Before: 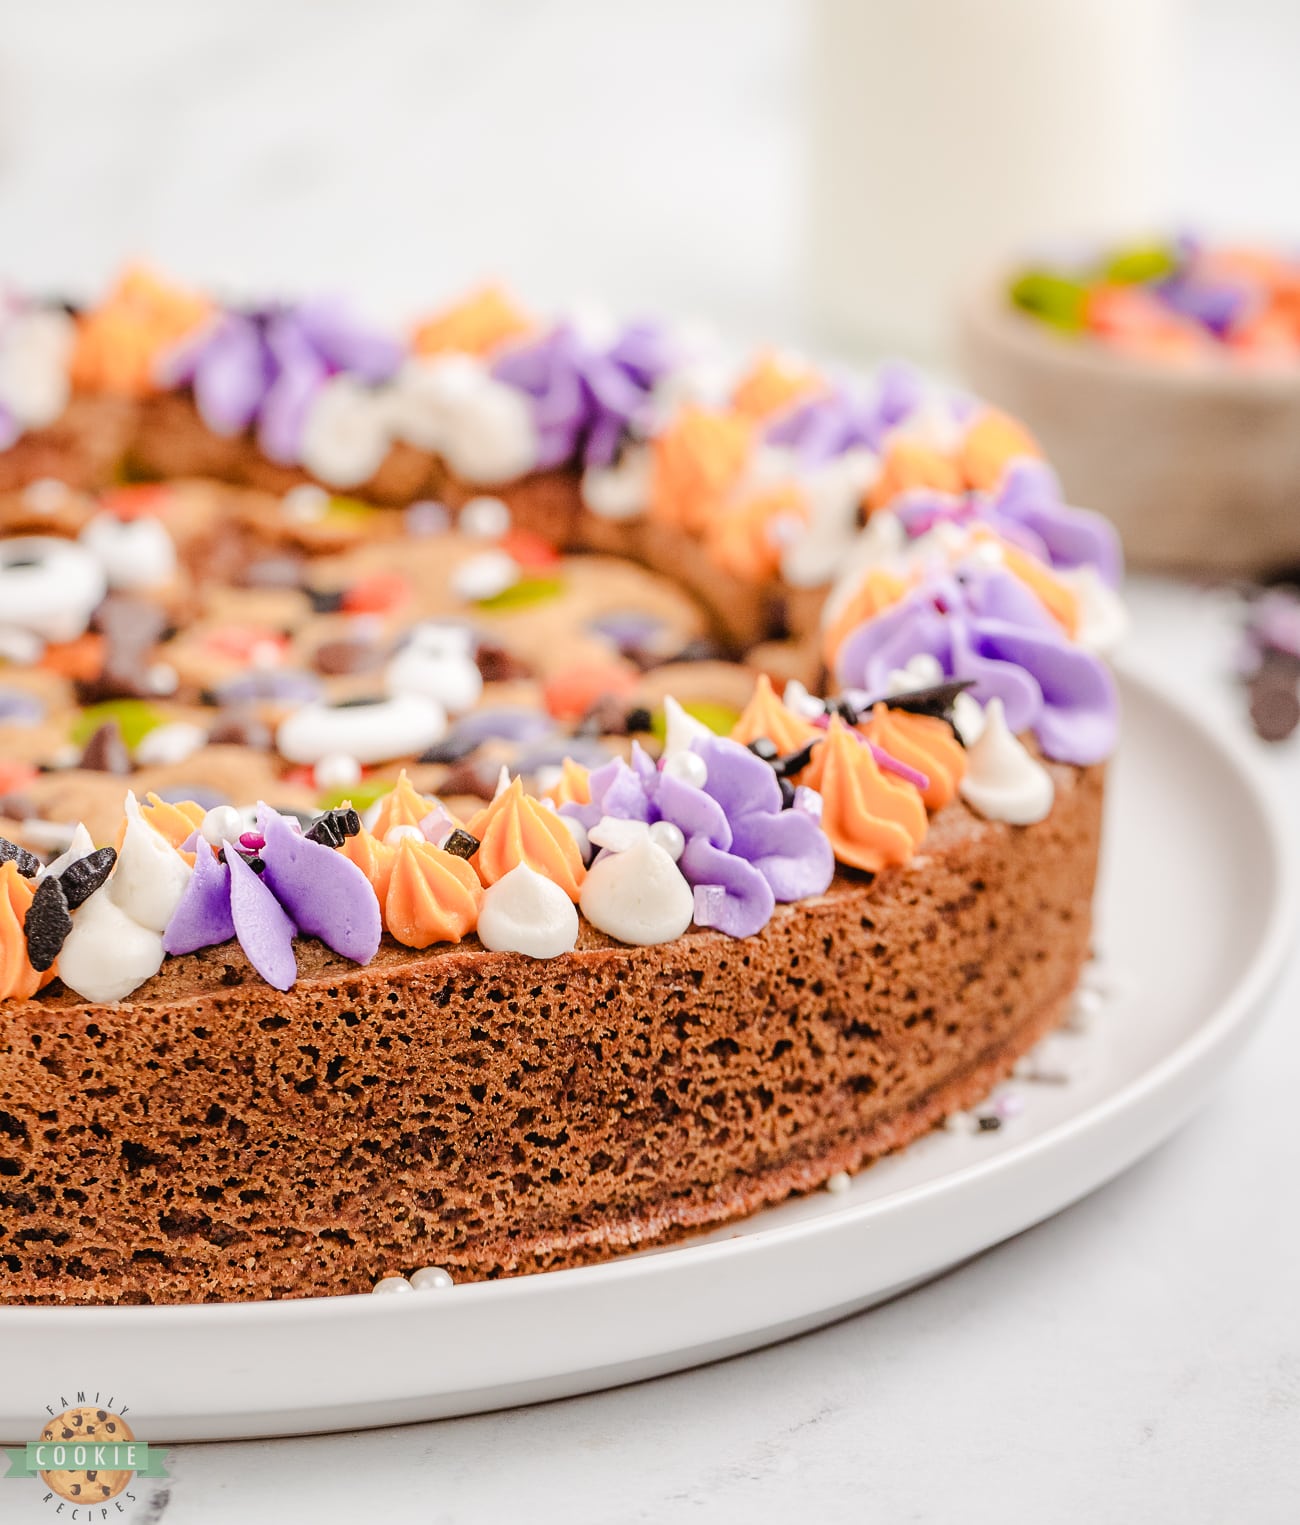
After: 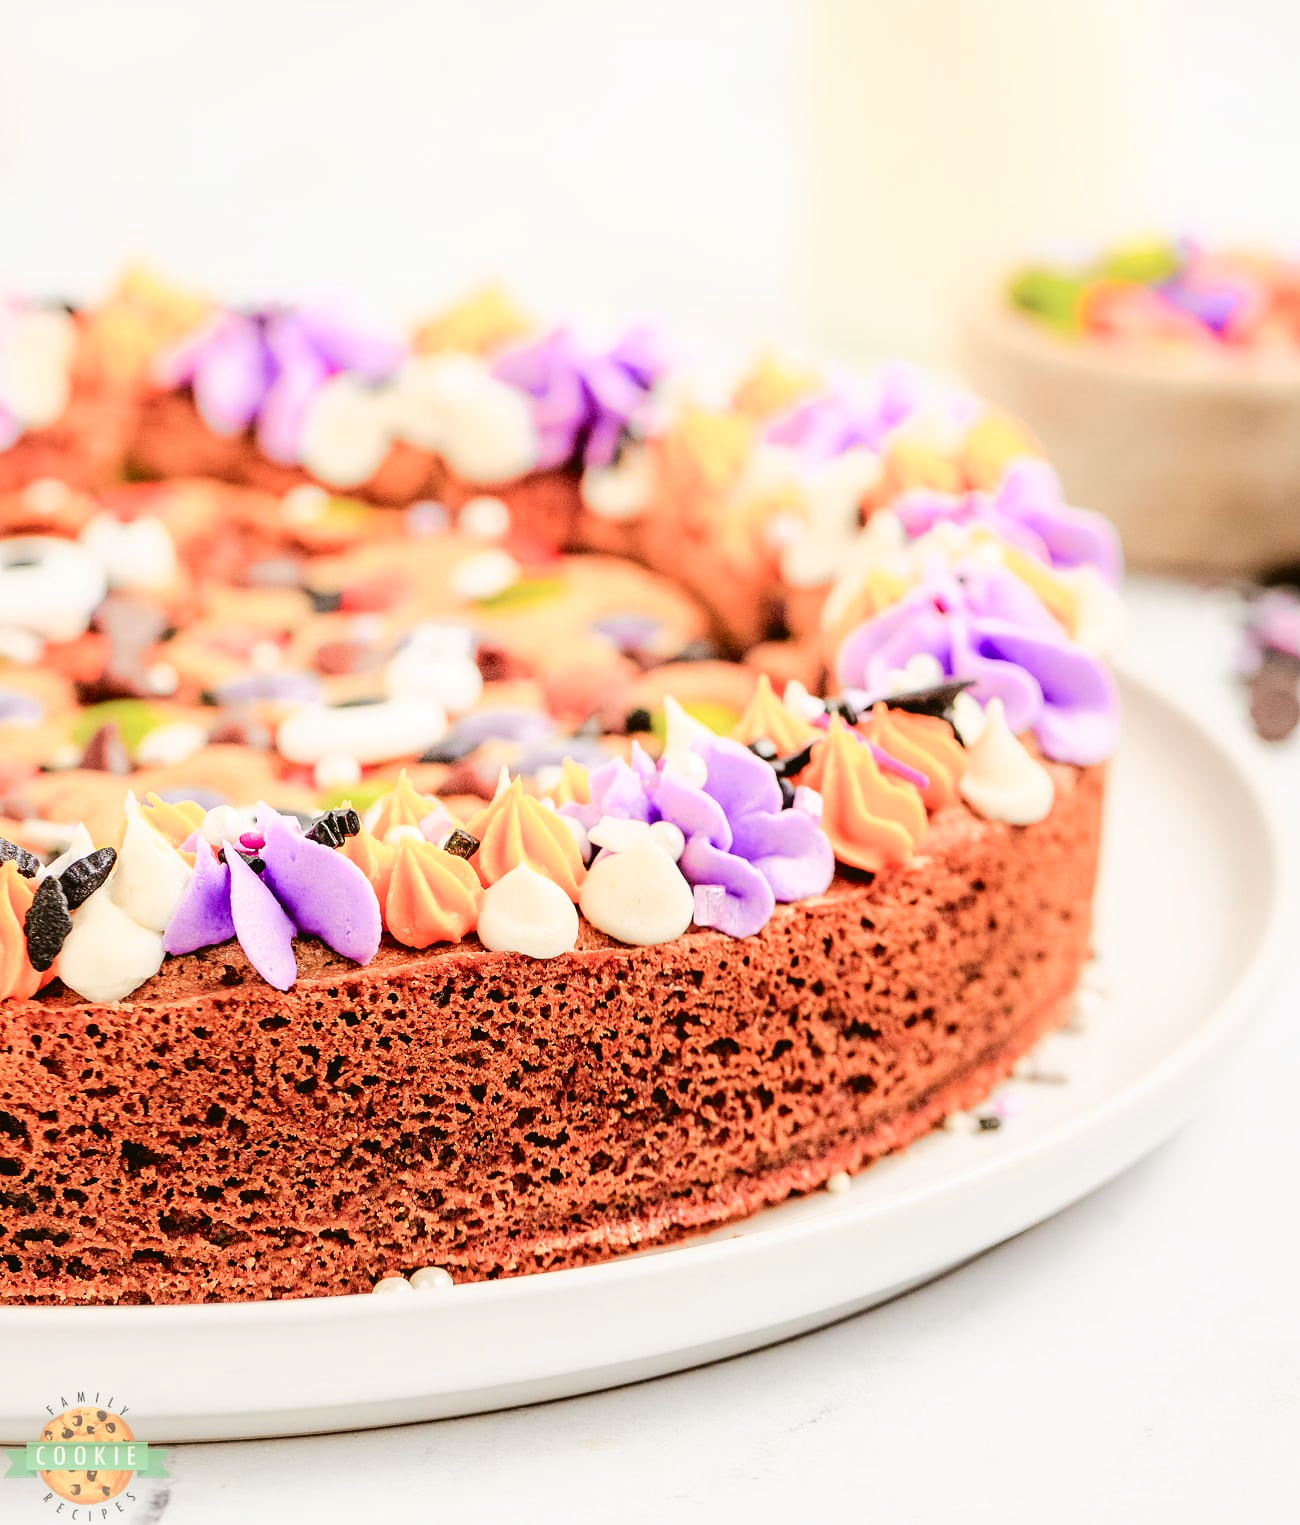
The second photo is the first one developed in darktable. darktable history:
exposure: black level correction 0.001, exposure 0.138 EV, compensate highlight preservation false
shadows and highlights: radius 91.17, shadows -14.38, white point adjustment 0.199, highlights 30.95, compress 48.39%, soften with gaussian
tone curve: curves: ch0 [(0.003, 0.029) (0.037, 0.036) (0.149, 0.117) (0.297, 0.318) (0.422, 0.474) (0.531, 0.6) (0.743, 0.809) (0.889, 0.941) (1, 0.98)]; ch1 [(0, 0) (0.305, 0.325) (0.453, 0.437) (0.482, 0.479) (0.501, 0.5) (0.506, 0.503) (0.564, 0.578) (0.587, 0.625) (0.666, 0.727) (1, 1)]; ch2 [(0, 0) (0.323, 0.277) (0.408, 0.399) (0.45, 0.48) (0.499, 0.502) (0.512, 0.523) (0.57, 0.595) (0.653, 0.671) (0.768, 0.744) (1, 1)], color space Lab, independent channels, preserve colors none
